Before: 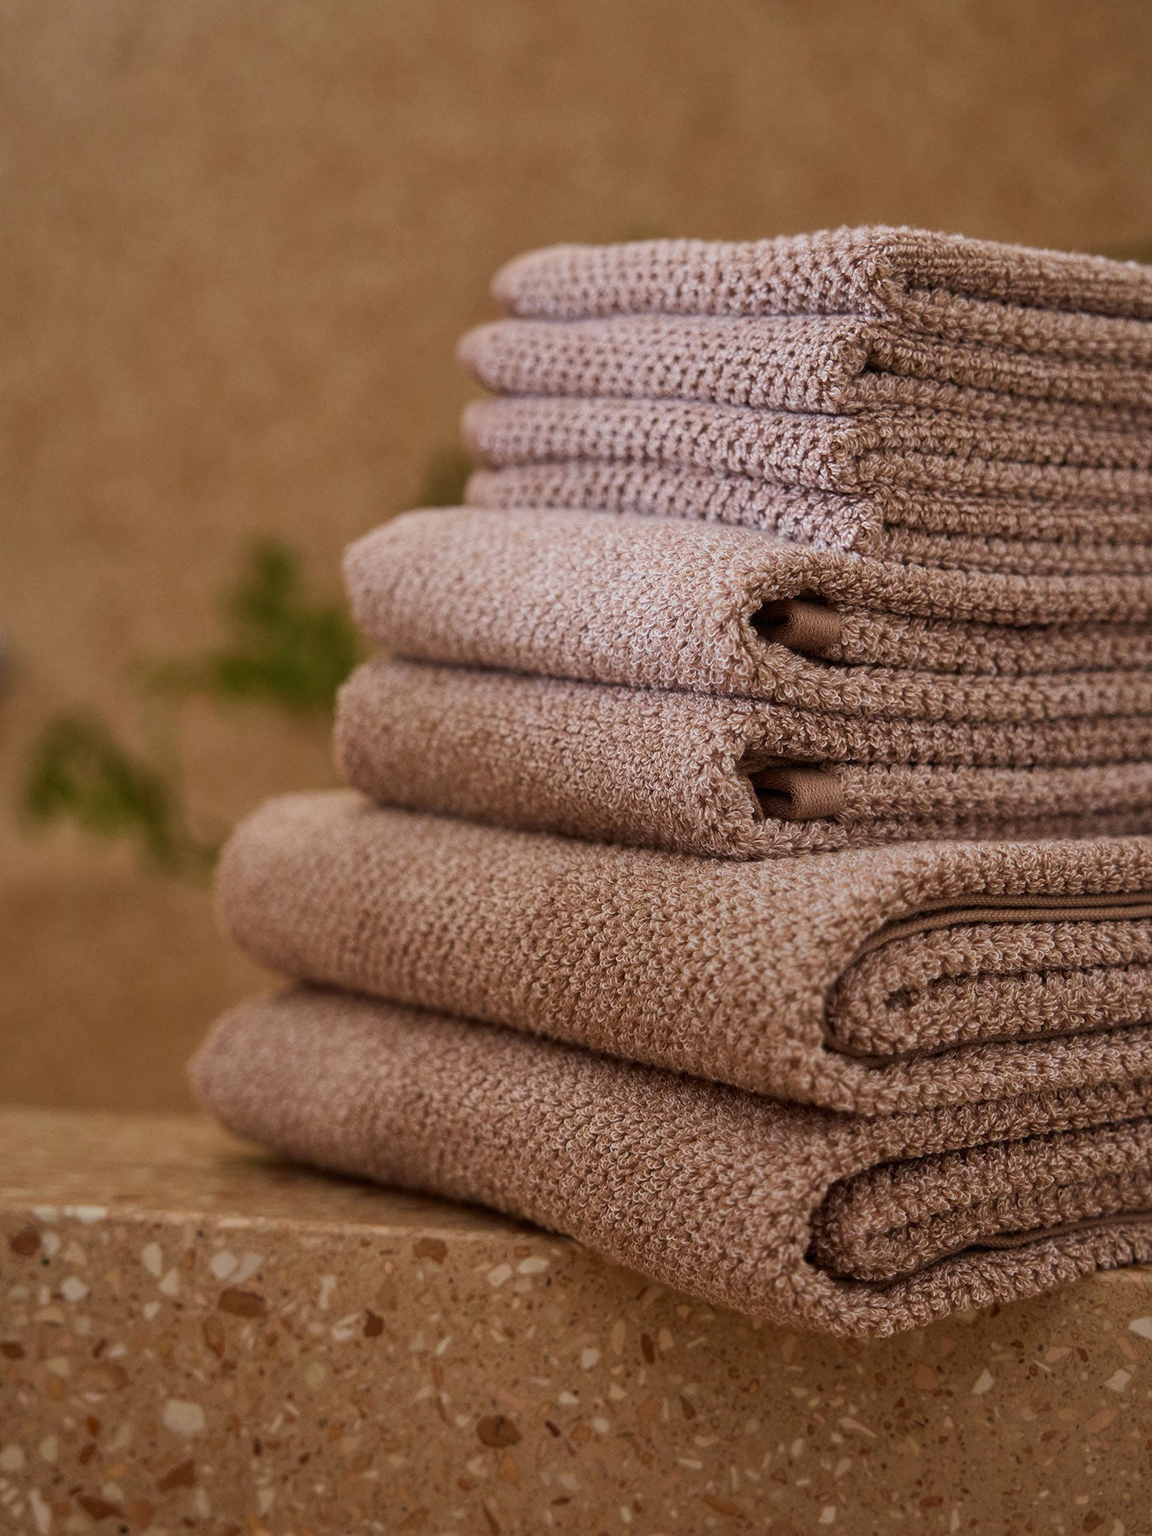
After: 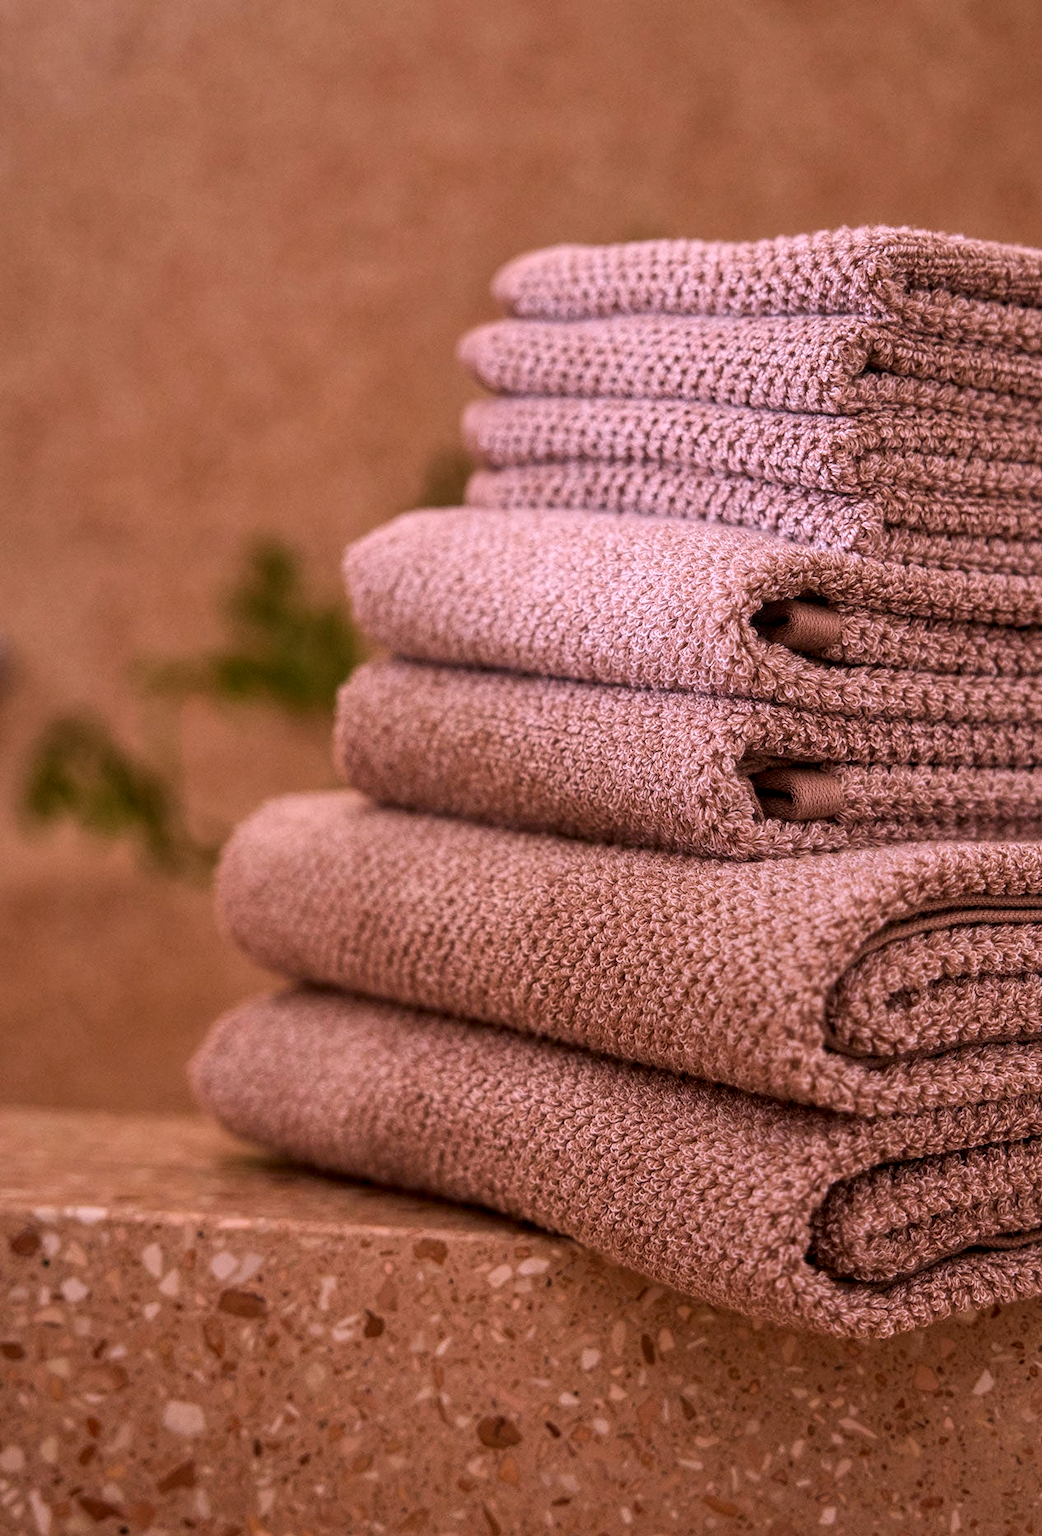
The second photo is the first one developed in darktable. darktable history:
local contrast: highlights 55%, shadows 52%, detail 130%, midtone range 0.452
white balance: red 1.188, blue 1.11
crop: right 9.509%, bottom 0.031%
